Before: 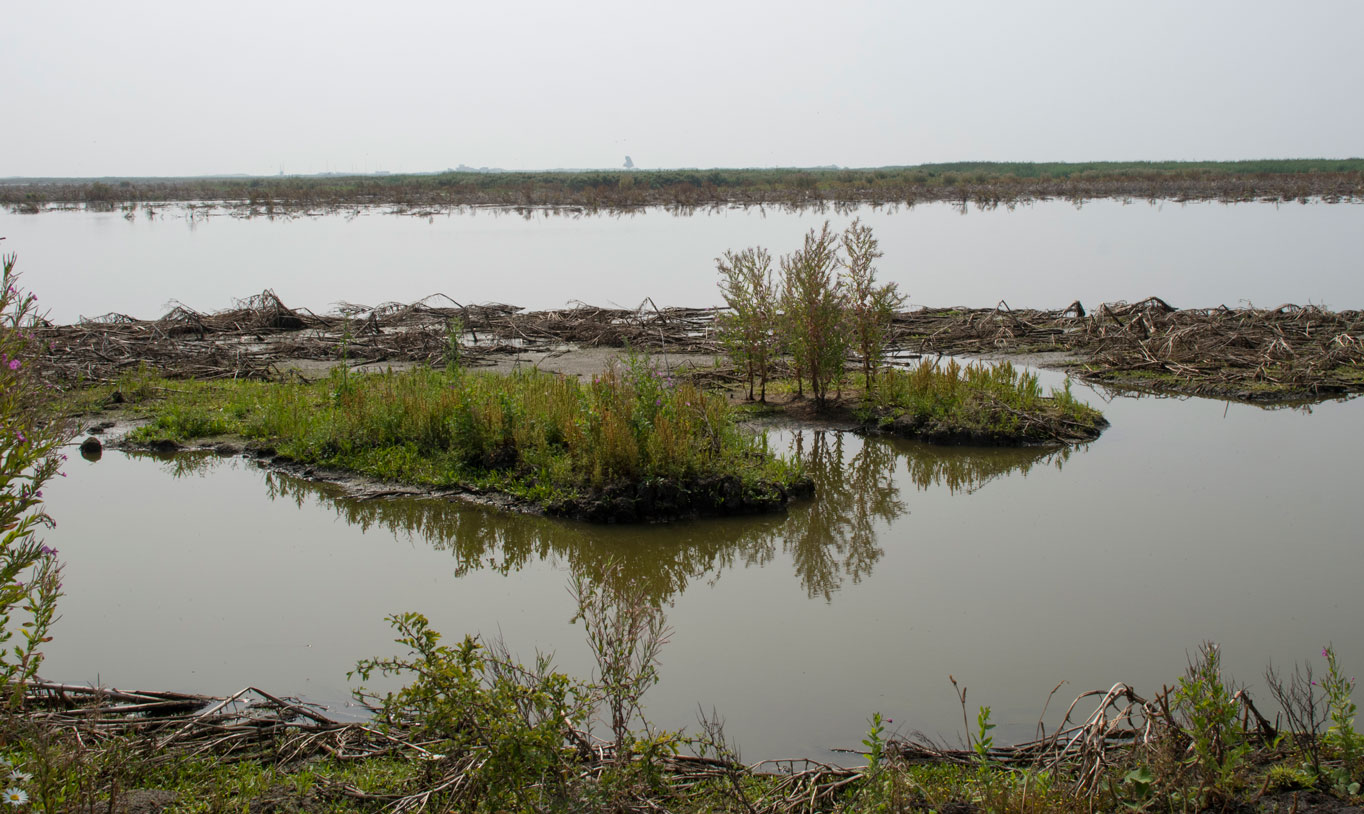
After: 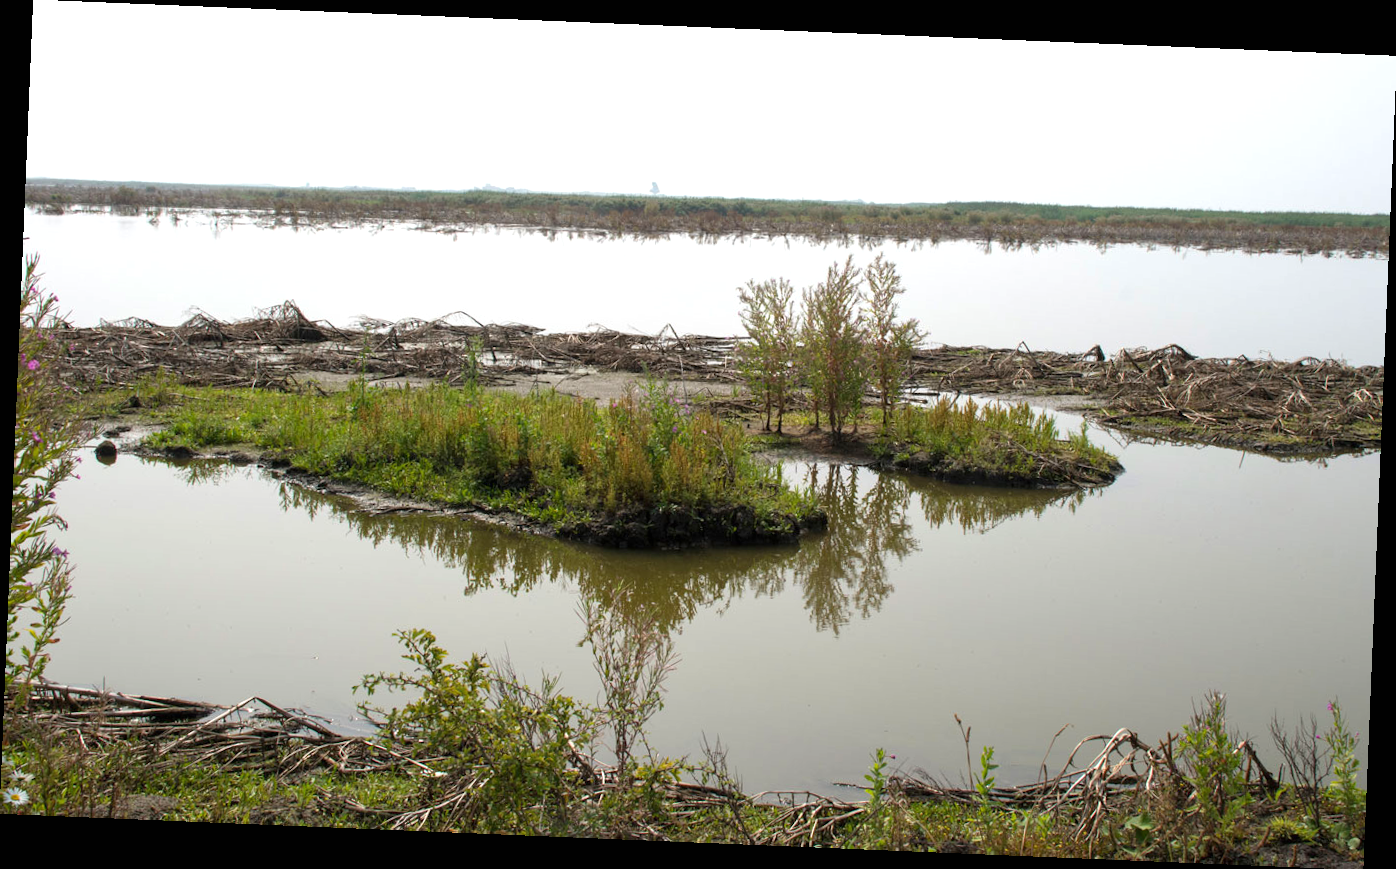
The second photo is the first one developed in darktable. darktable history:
exposure: black level correction 0, exposure 0.689 EV, compensate exposure bias true, compensate highlight preservation false
crop and rotate: angle -2.37°
